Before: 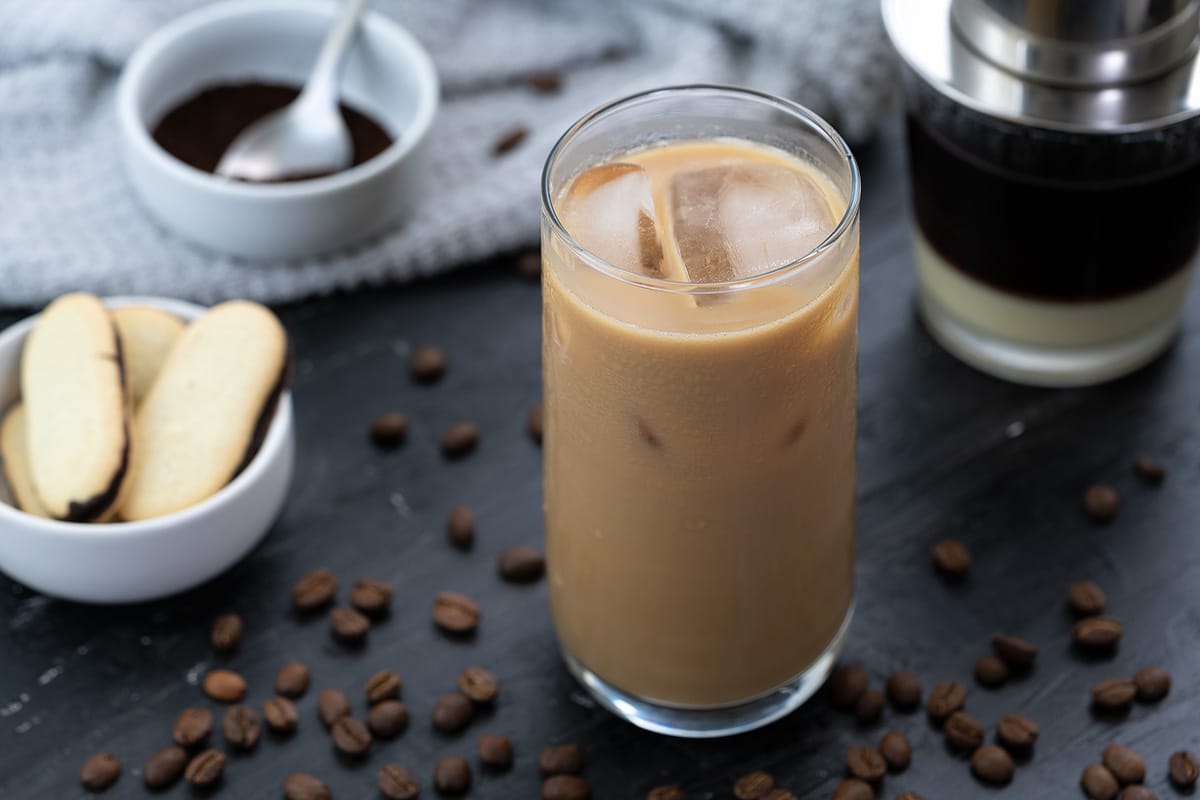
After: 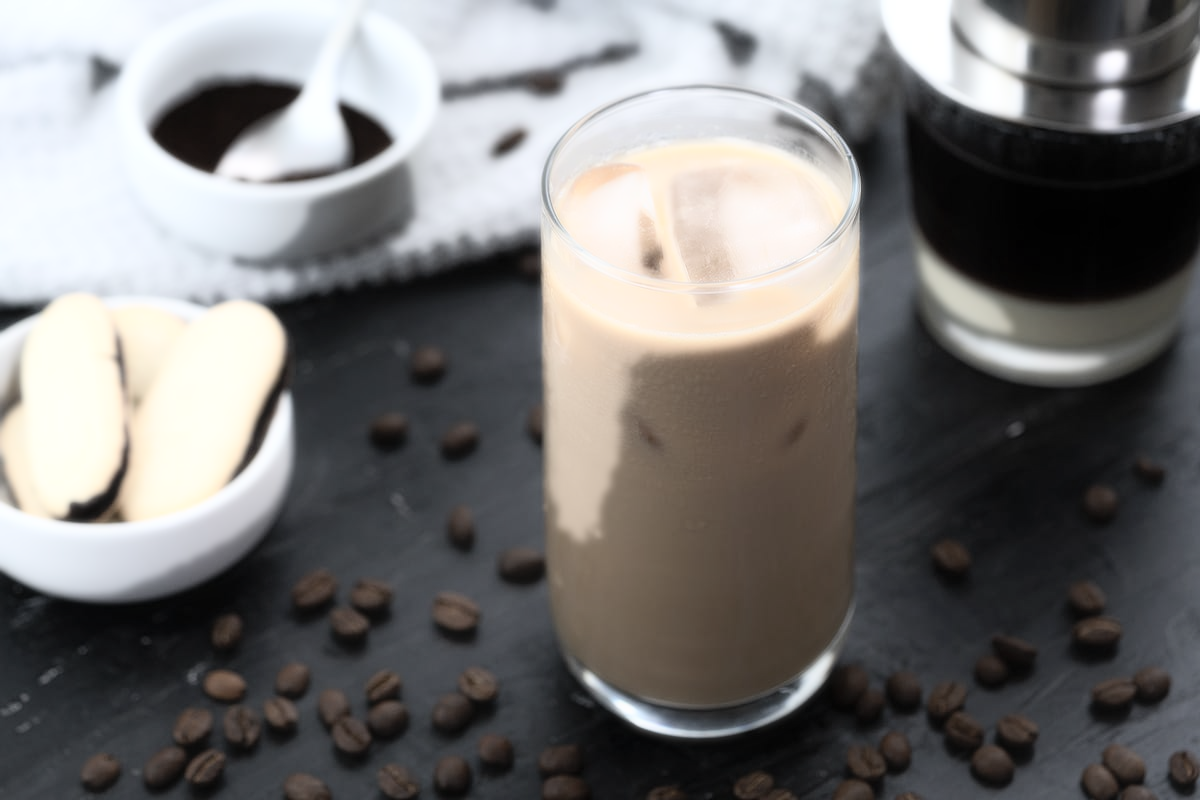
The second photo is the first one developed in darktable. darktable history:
bloom: size 0%, threshold 54.82%, strength 8.31%
contrast equalizer: y [[0.5, 0.488, 0.462, 0.461, 0.491, 0.5], [0.5 ×6], [0.5 ×6], [0 ×6], [0 ×6]]
color correction: saturation 0.5
